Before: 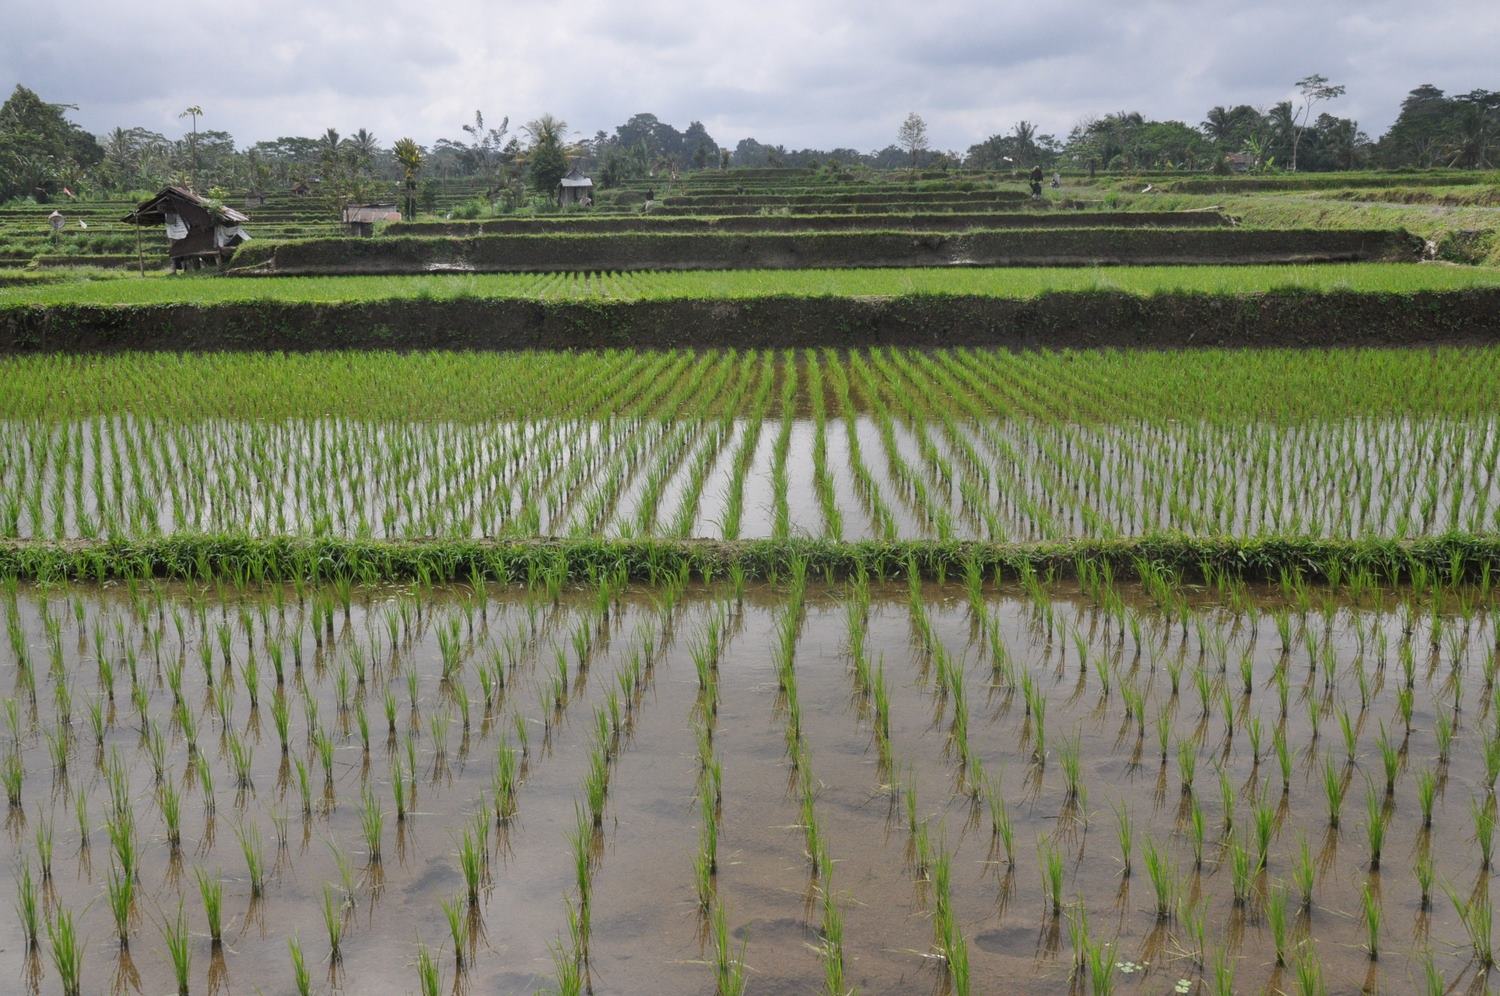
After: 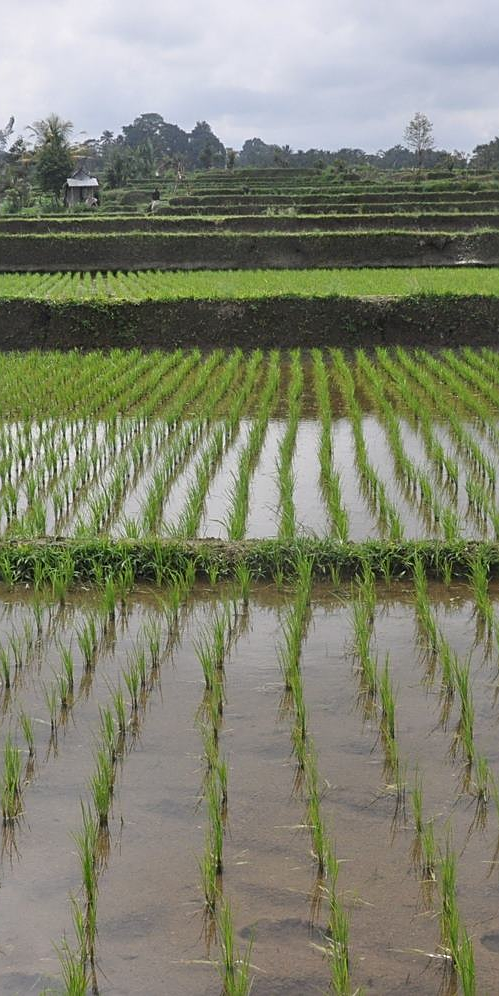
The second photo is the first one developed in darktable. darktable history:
crop: left 32.959%, right 33.753%
sharpen: on, module defaults
